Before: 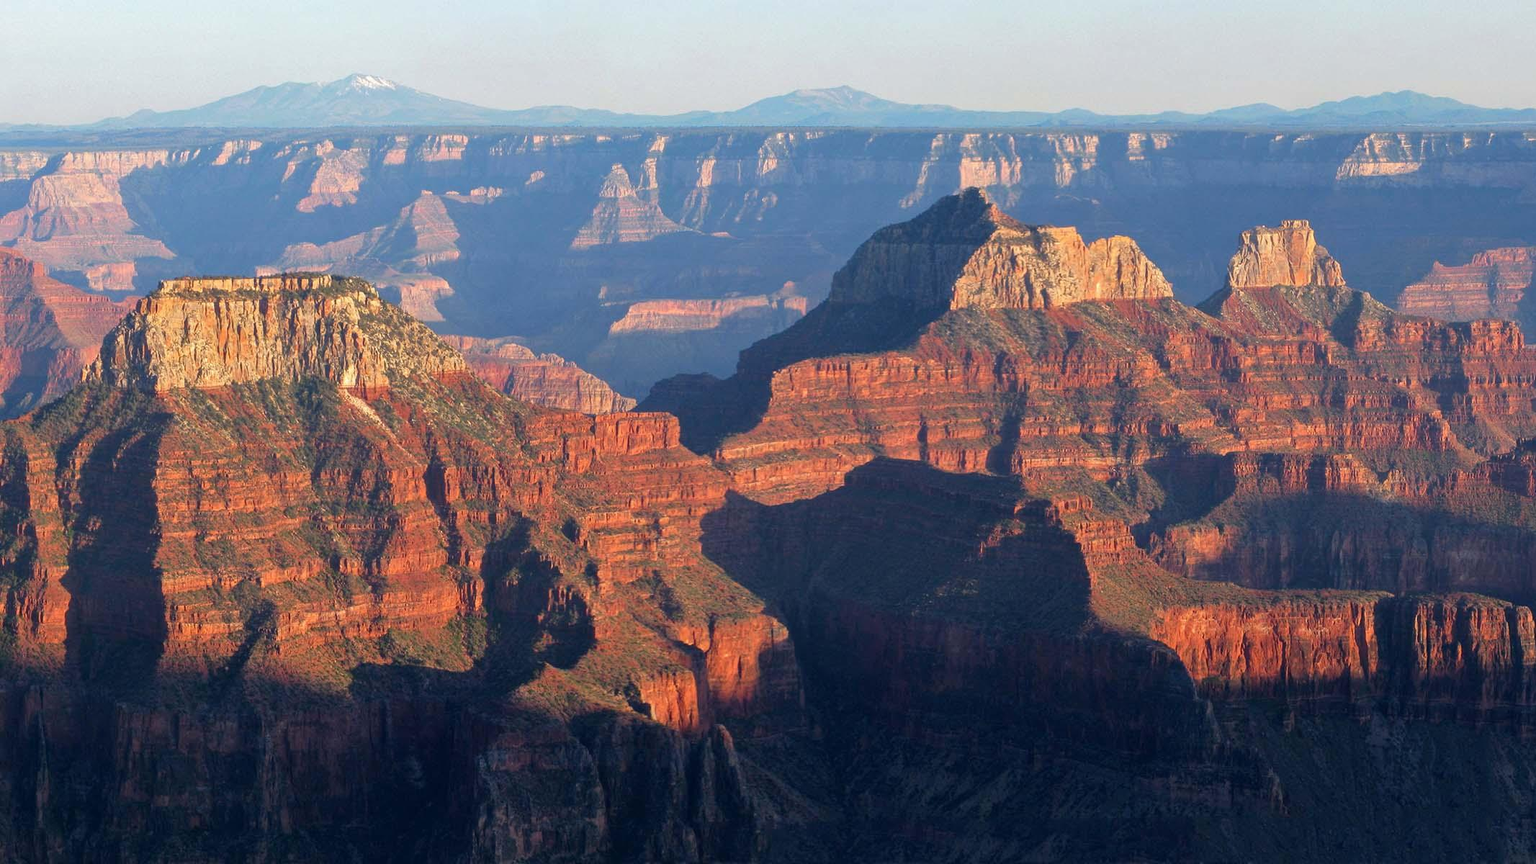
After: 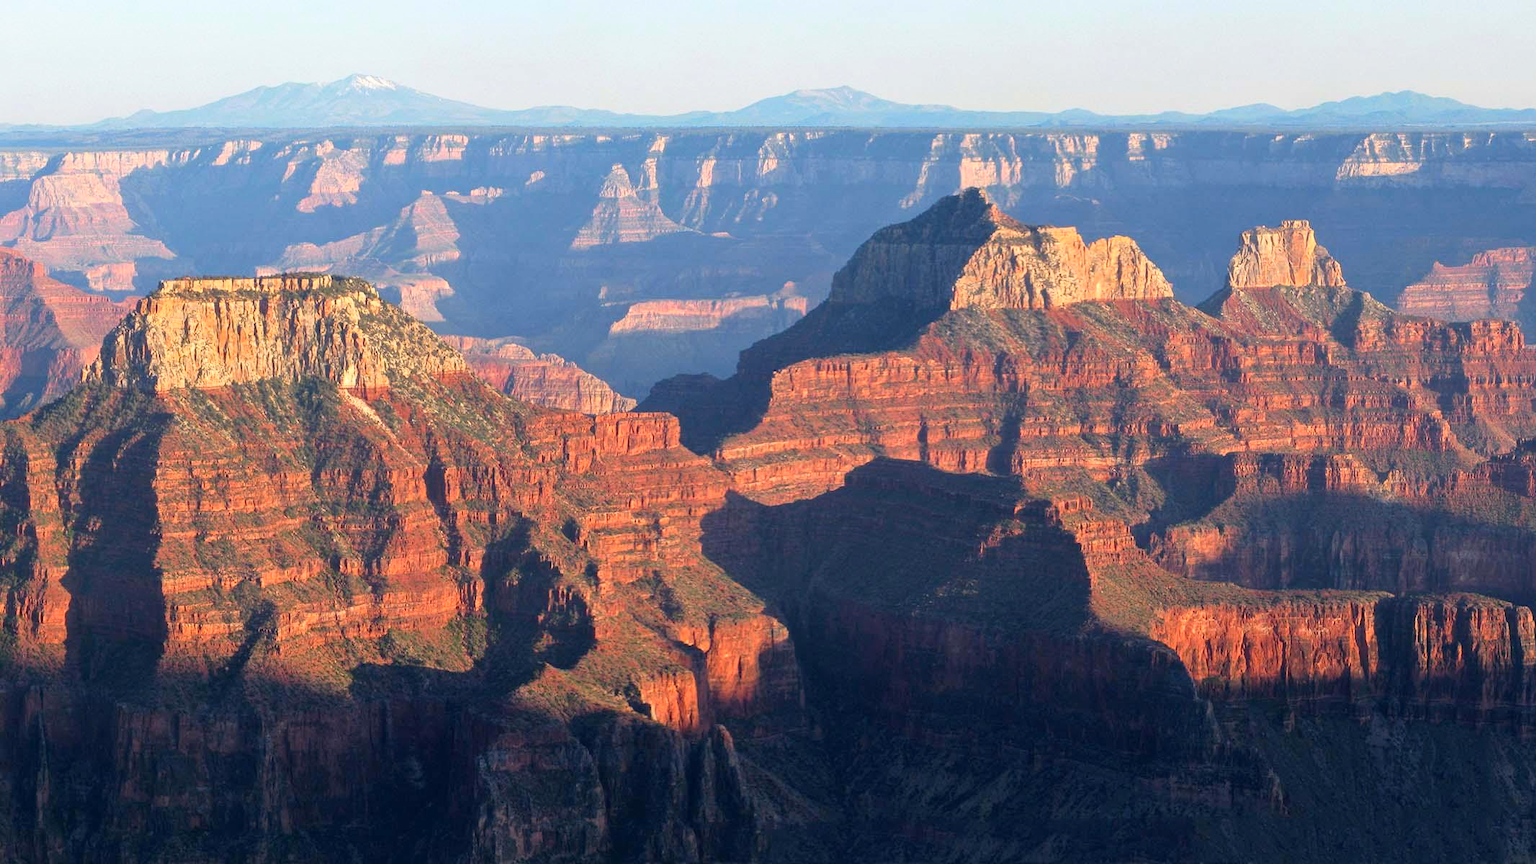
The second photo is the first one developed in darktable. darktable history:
base curve: curves: ch0 [(0, 0) (0.666, 0.806) (1, 1)]
